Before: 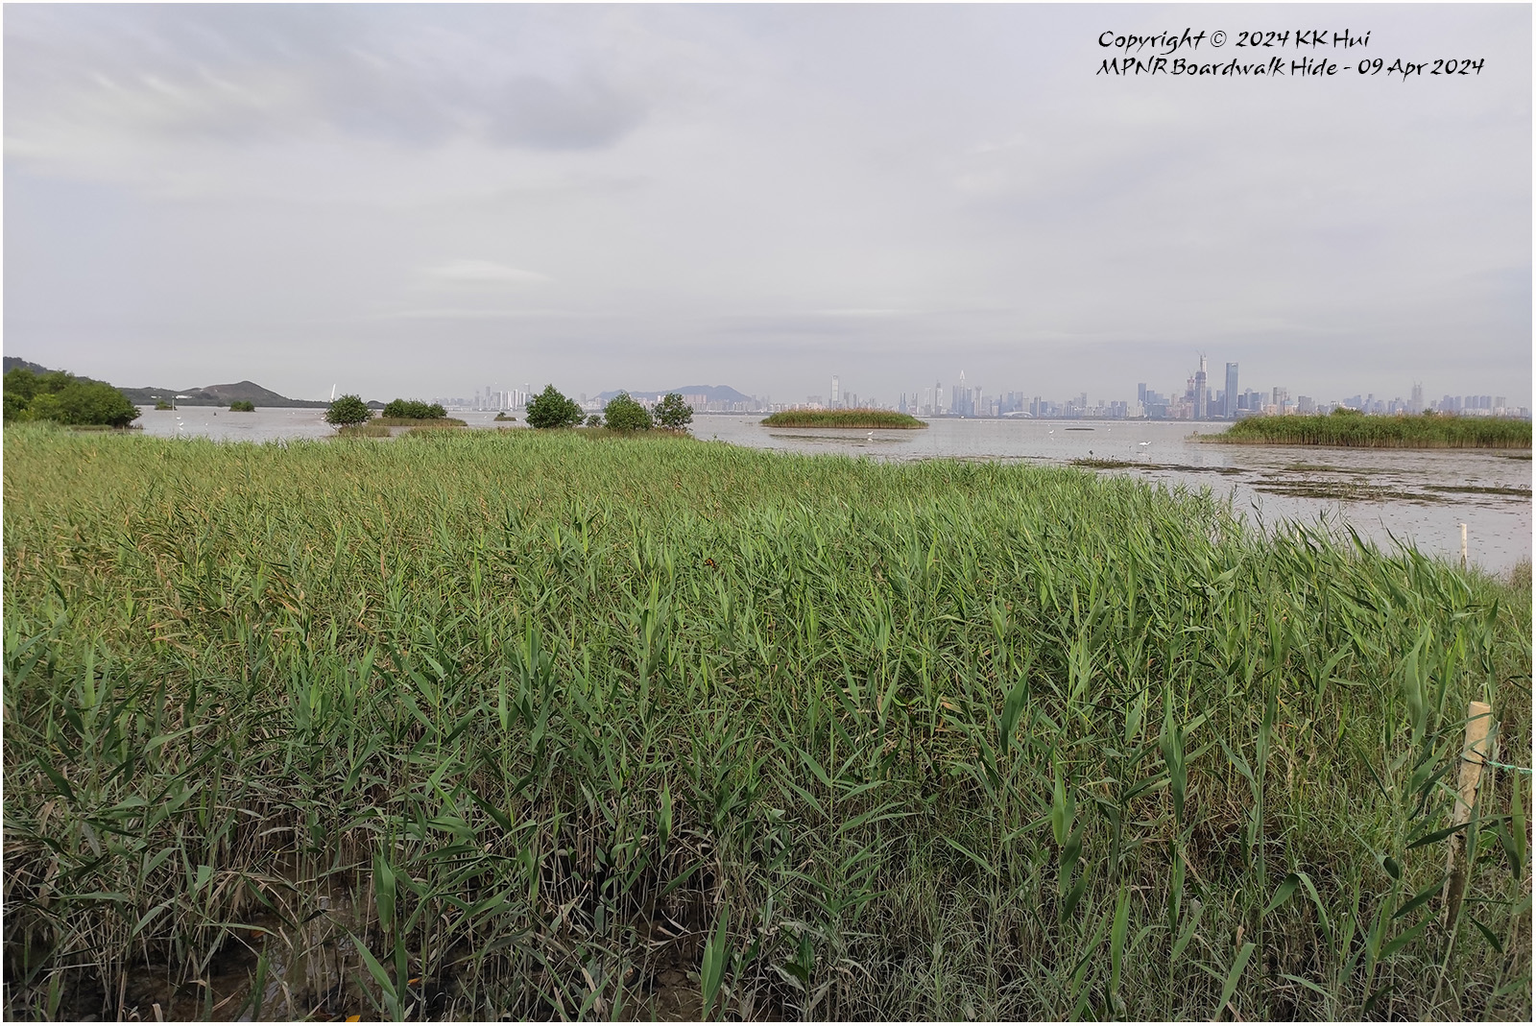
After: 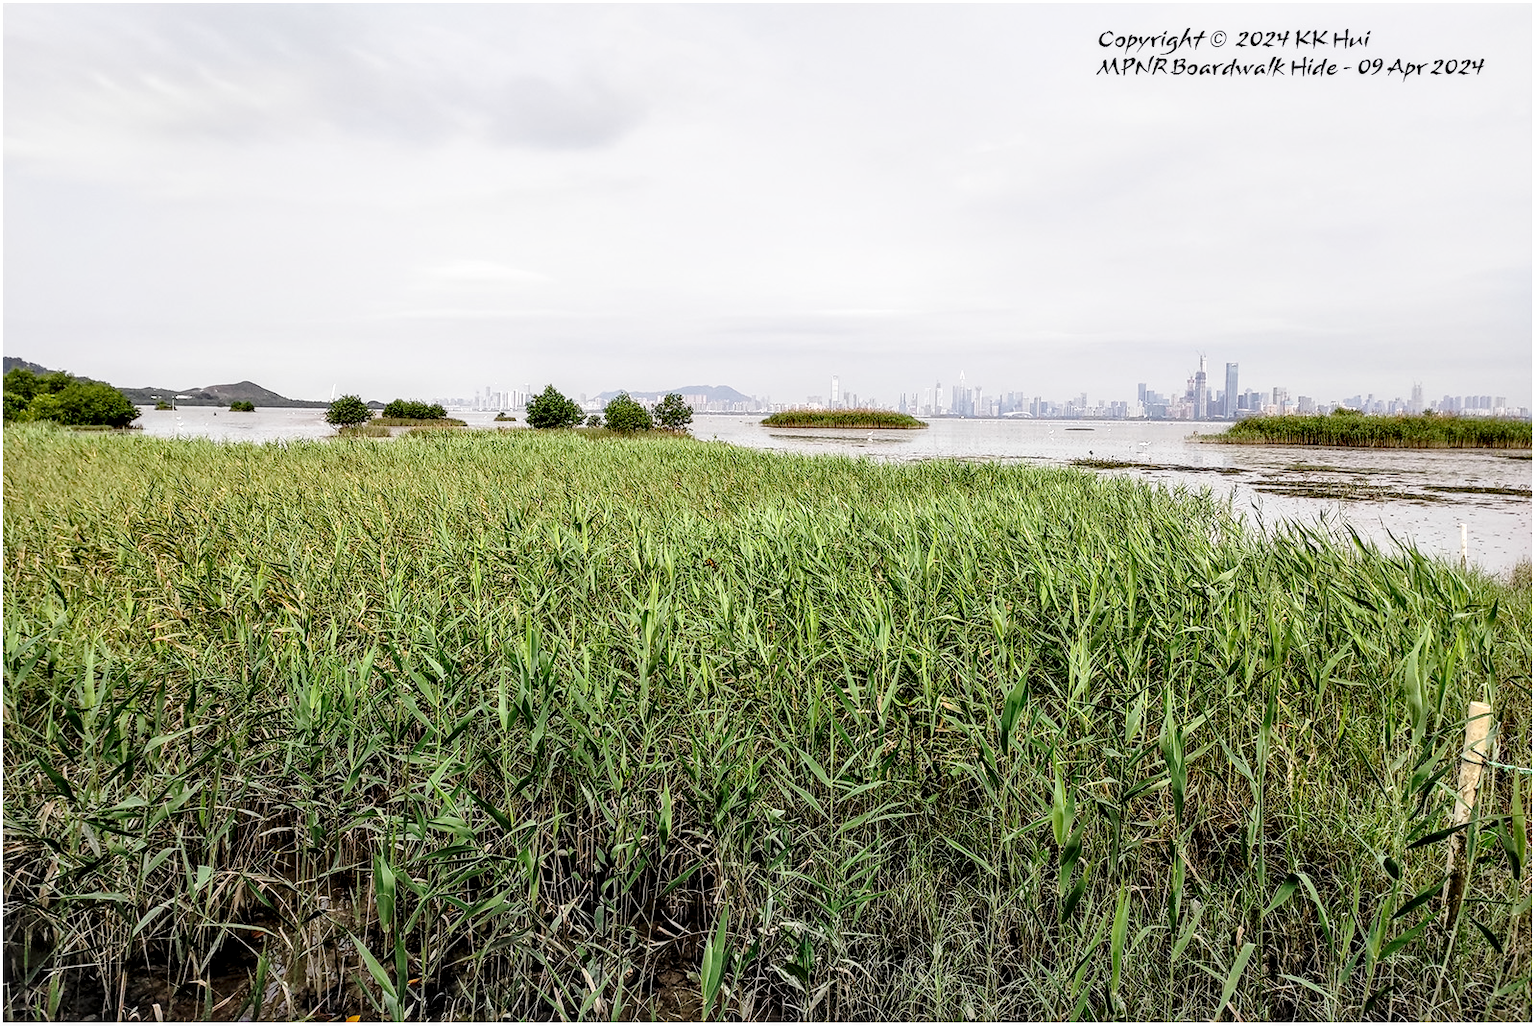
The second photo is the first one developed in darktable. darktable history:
base curve: curves: ch0 [(0, 0) (0.028, 0.03) (0.121, 0.232) (0.46, 0.748) (0.859, 0.968) (1, 1)], preserve colors none
local contrast: highlights 65%, shadows 54%, detail 169%, midtone range 0.514
